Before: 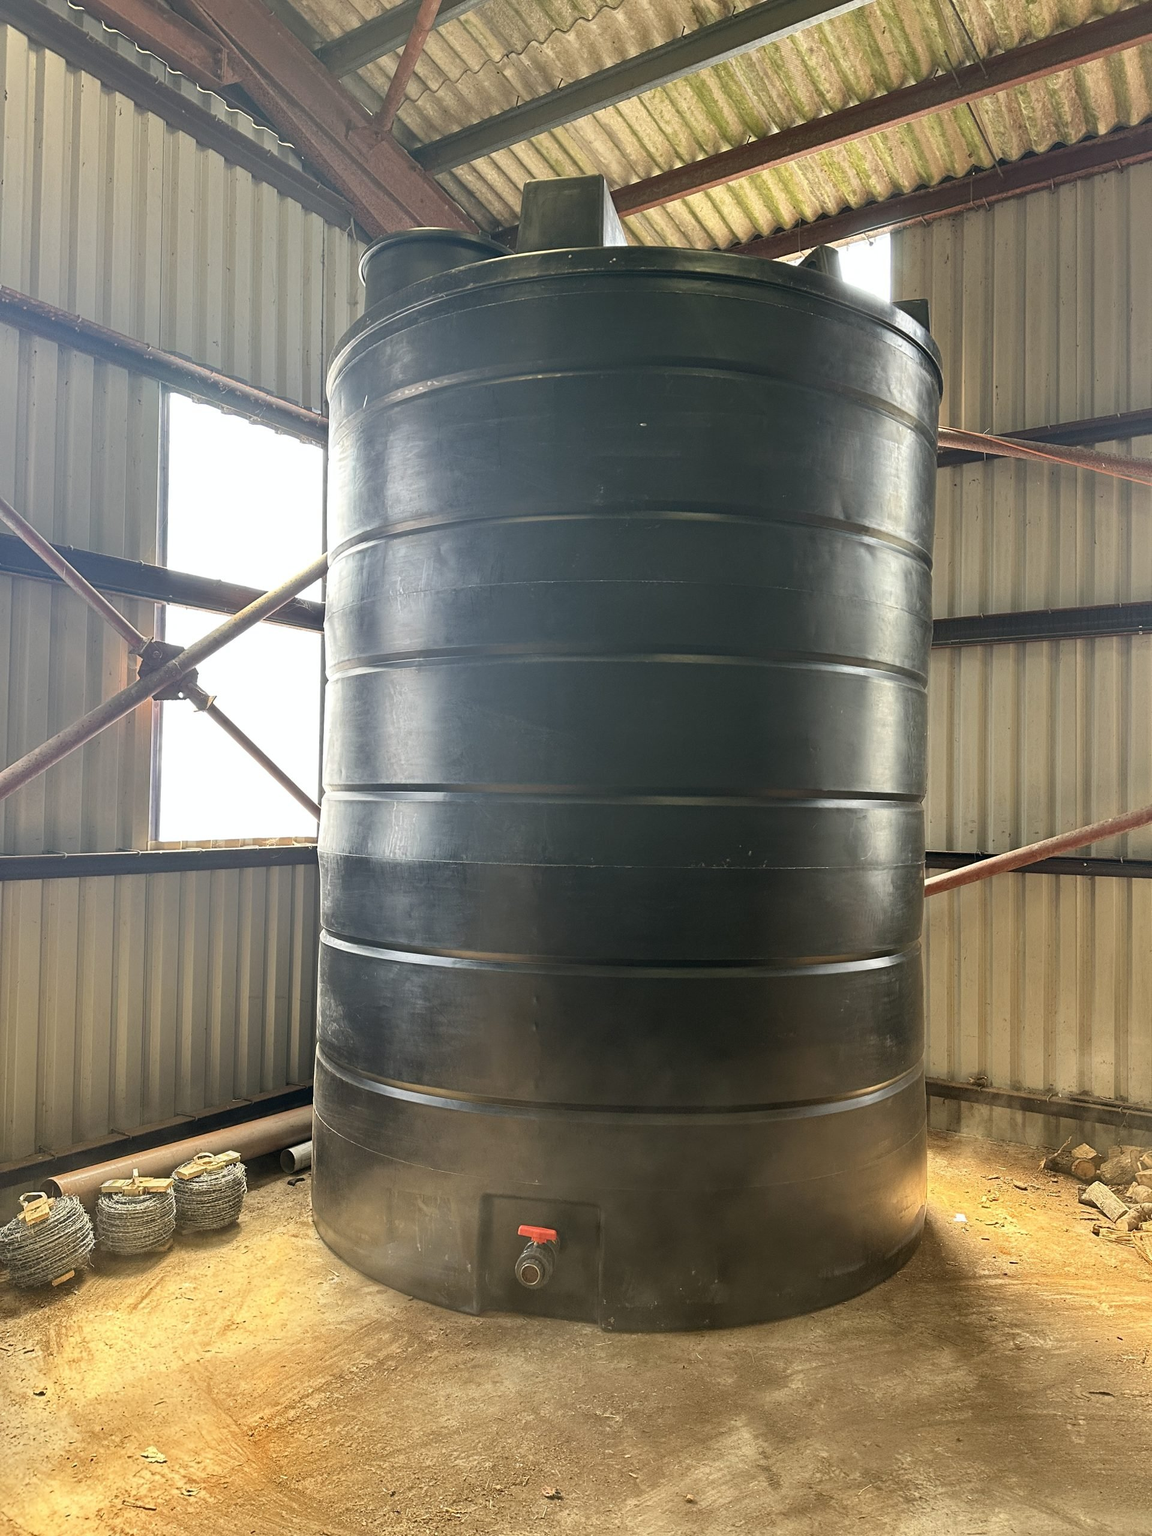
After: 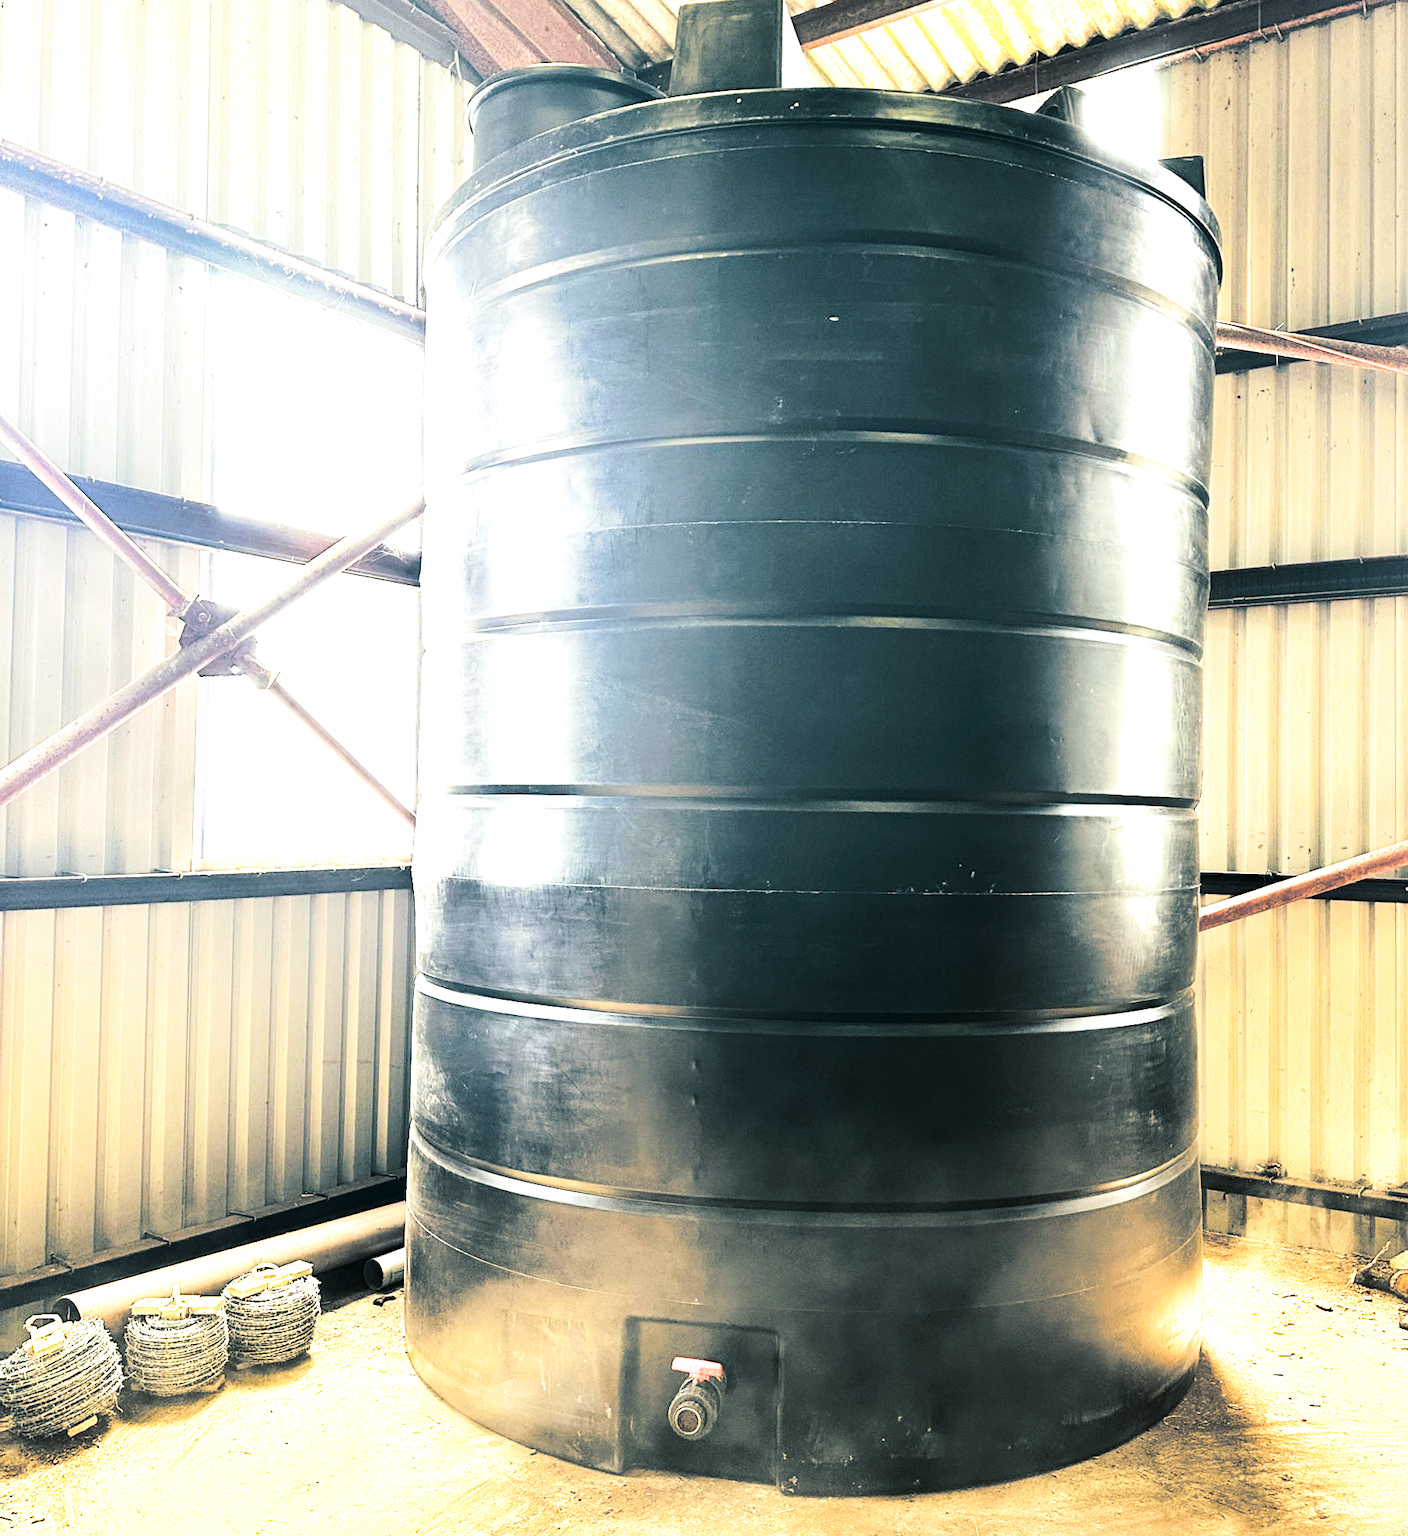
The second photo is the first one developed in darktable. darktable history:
contrast brightness saturation: contrast 0.32, brightness -0.08, saturation 0.17
crop and rotate: angle 0.03°, top 11.643%, right 5.651%, bottom 11.189%
exposure: black level correction 0, exposure 1.379 EV, compensate exposure bias true, compensate highlight preservation false
contrast equalizer: y [[0.5, 0.488, 0.462, 0.461, 0.491, 0.5], [0.5 ×6], [0.5 ×6], [0 ×6], [0 ×6]]
shadows and highlights: shadows 37.27, highlights -28.18, soften with gaussian
tone equalizer: -8 EV -0.417 EV, -7 EV -0.389 EV, -6 EV -0.333 EV, -5 EV -0.222 EV, -3 EV 0.222 EV, -2 EV 0.333 EV, -1 EV 0.389 EV, +0 EV 0.417 EV, edges refinement/feathering 500, mask exposure compensation -1.57 EV, preserve details no
split-toning: shadows › hue 205.2°, shadows › saturation 0.43, highlights › hue 54°, highlights › saturation 0.54
